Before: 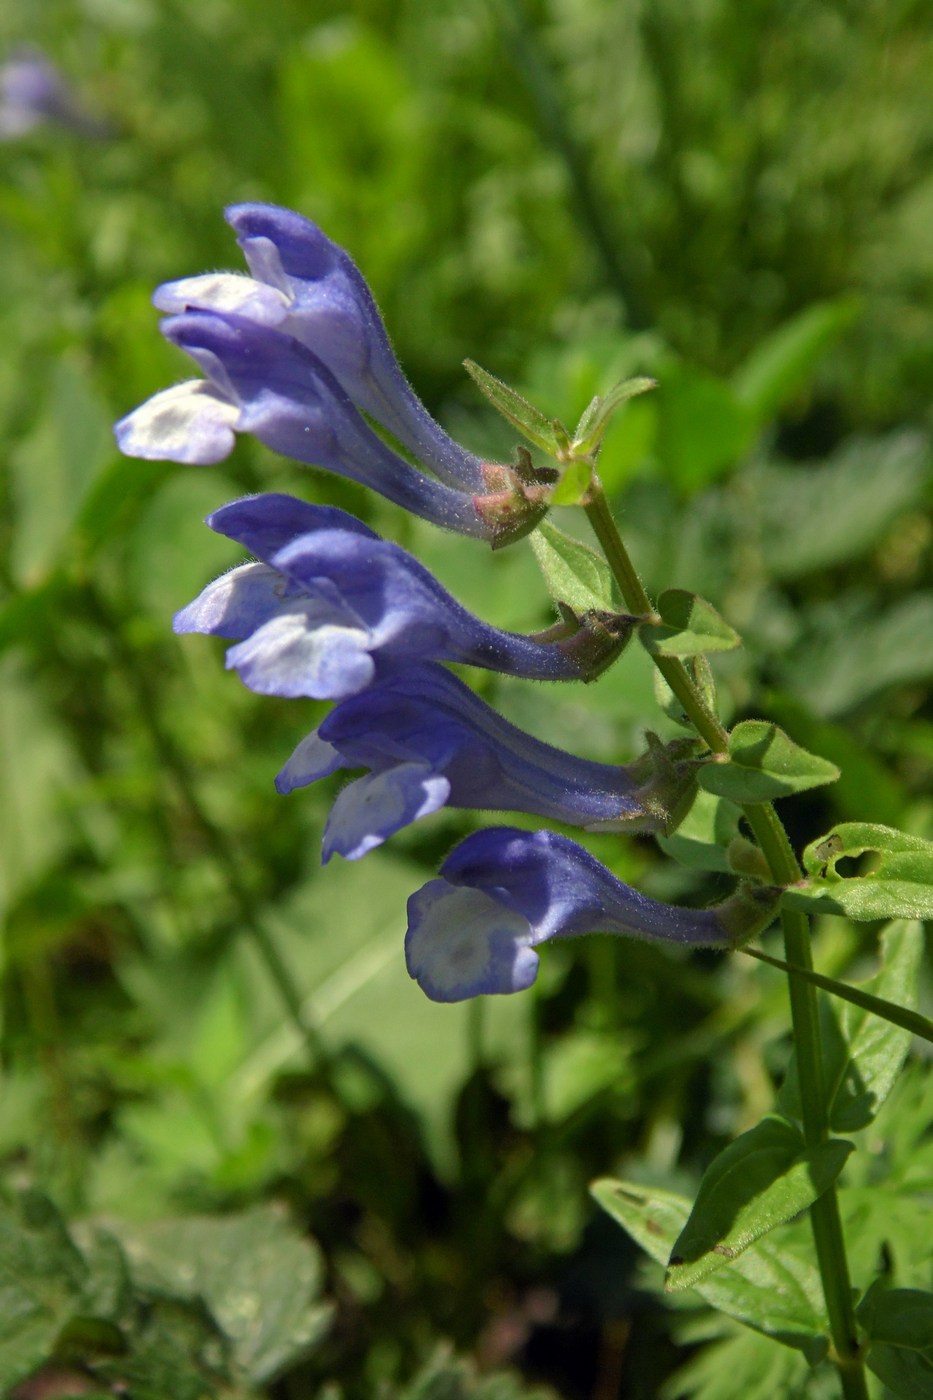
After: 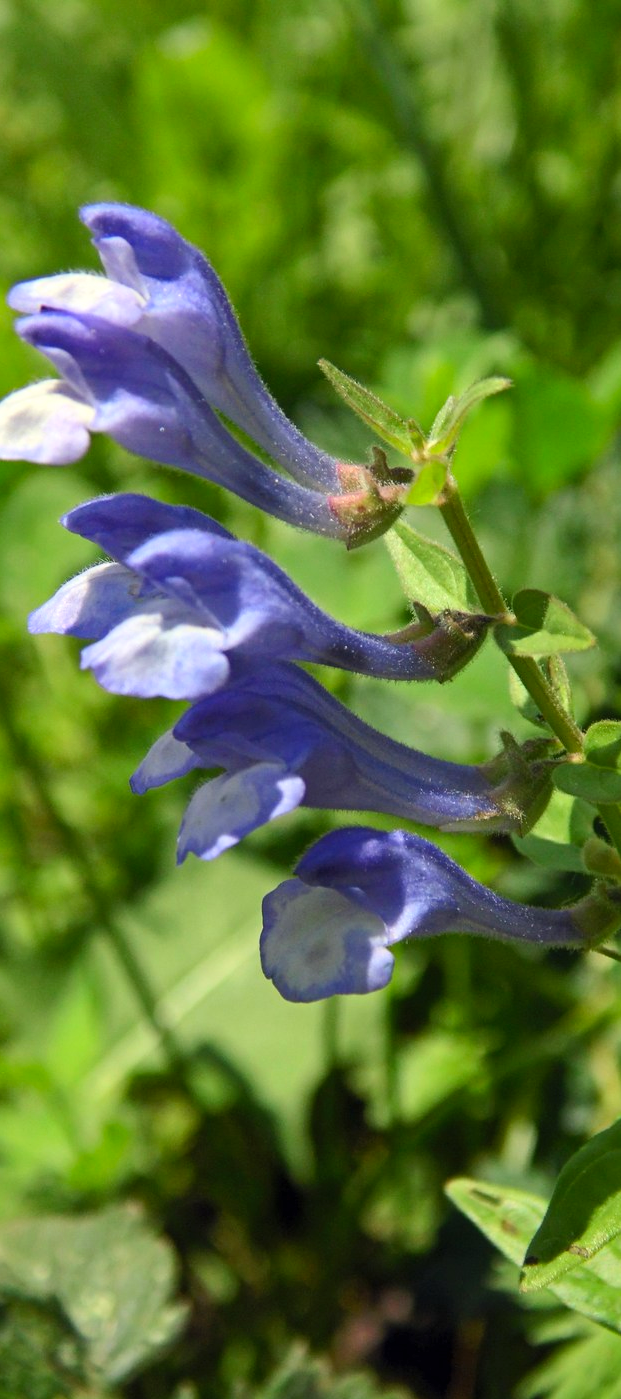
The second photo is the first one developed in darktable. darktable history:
crop and rotate: left 15.546%, right 17.787%
tone curve: color space Lab, linked channels, preserve colors none
contrast brightness saturation: contrast 0.2, brightness 0.16, saturation 0.22
